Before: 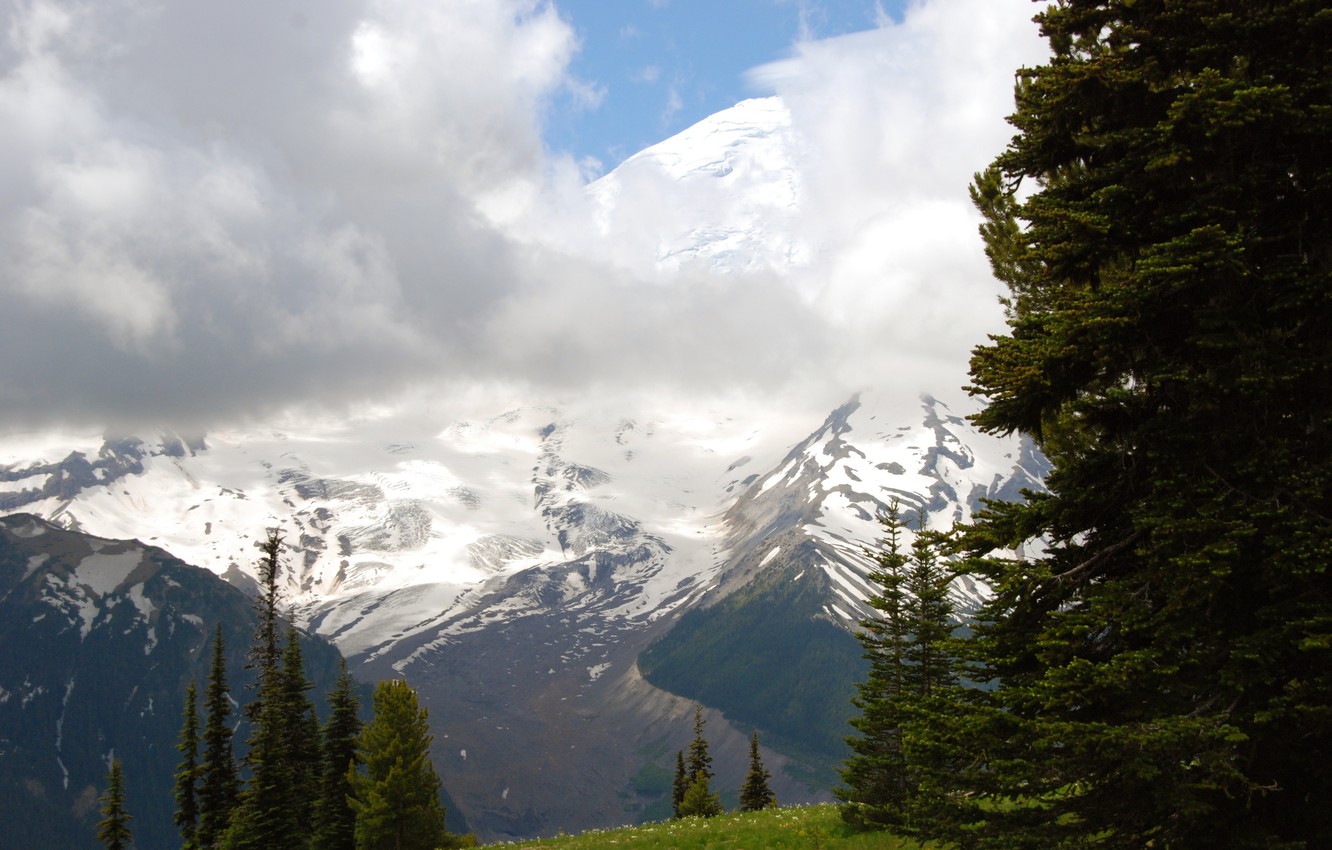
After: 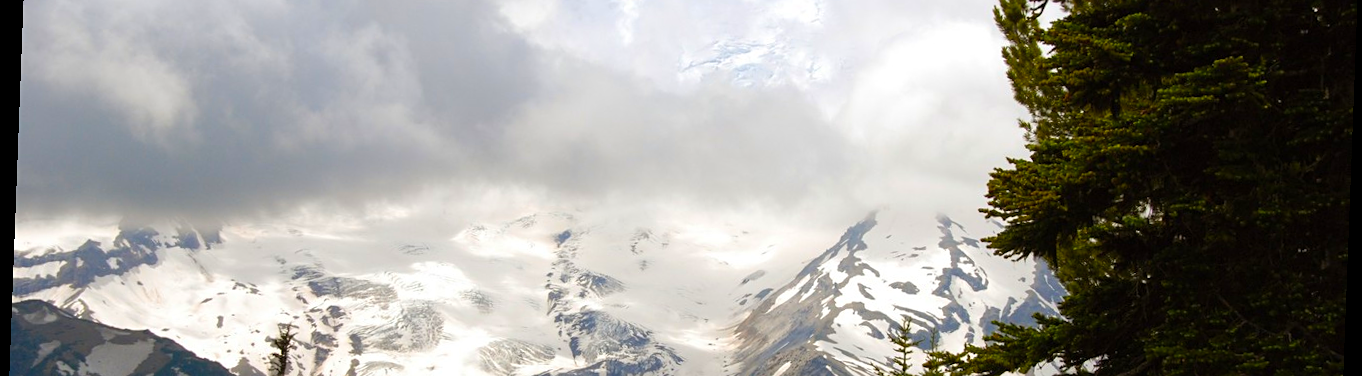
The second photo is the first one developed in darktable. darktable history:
rotate and perspective: rotation 2.17°, automatic cropping off
color balance rgb: linear chroma grading › global chroma 15%, perceptual saturation grading › global saturation 30%
sharpen: amount 0.2
crop and rotate: top 23.84%, bottom 34.294%
